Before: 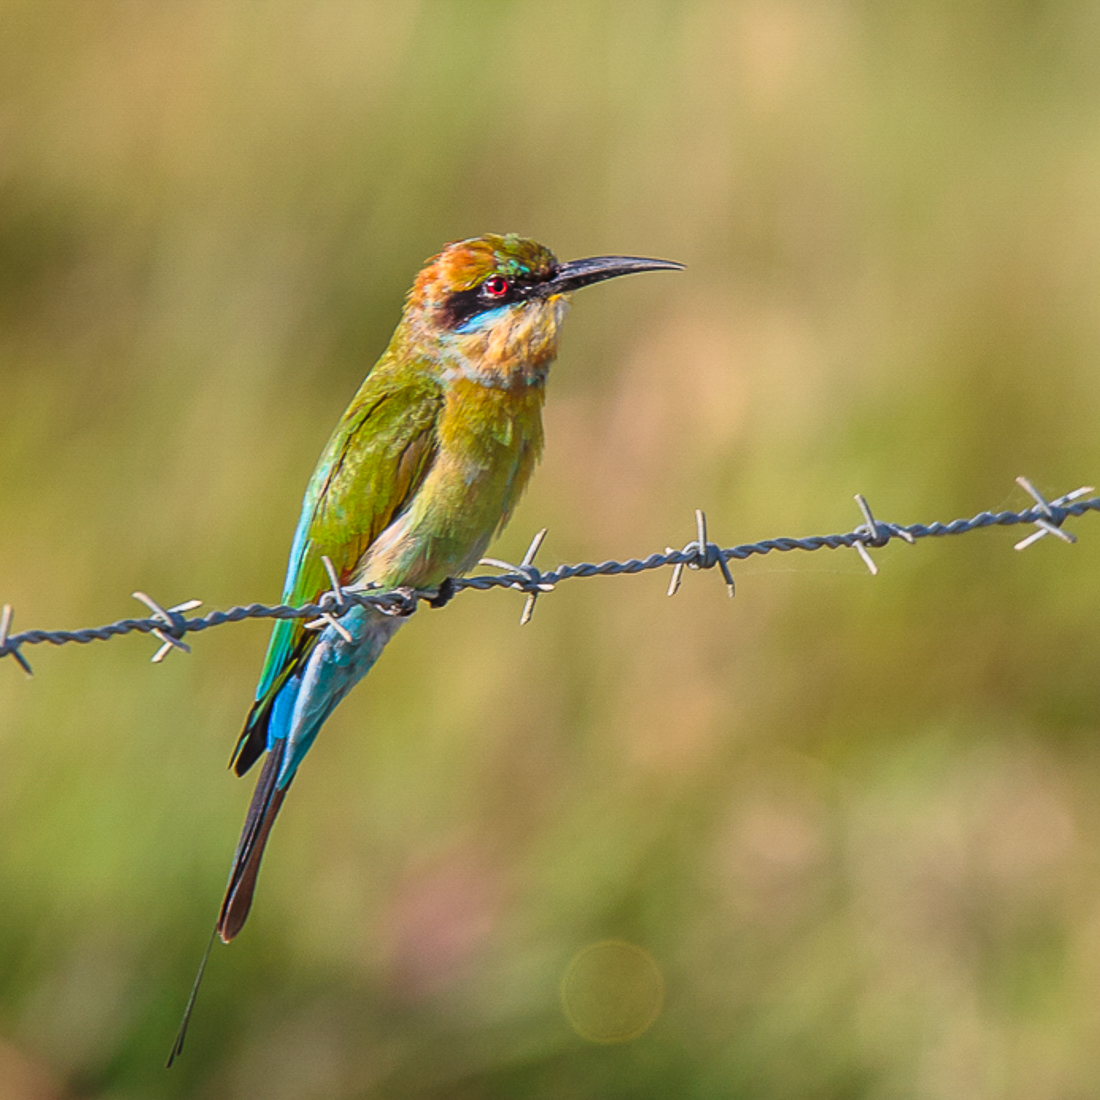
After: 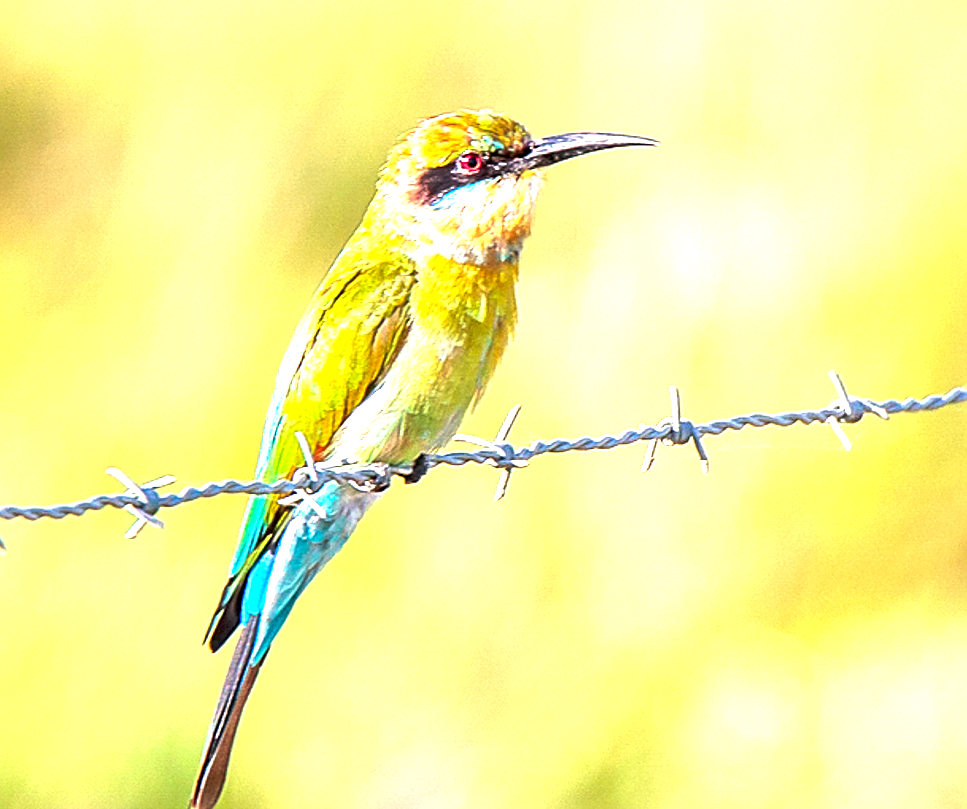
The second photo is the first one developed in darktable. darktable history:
crop and rotate: left 2.425%, top 11.305%, right 9.6%, bottom 15.08%
sharpen: on, module defaults
exposure: black level correction 0.005, exposure 2.084 EV, compensate highlight preservation false
